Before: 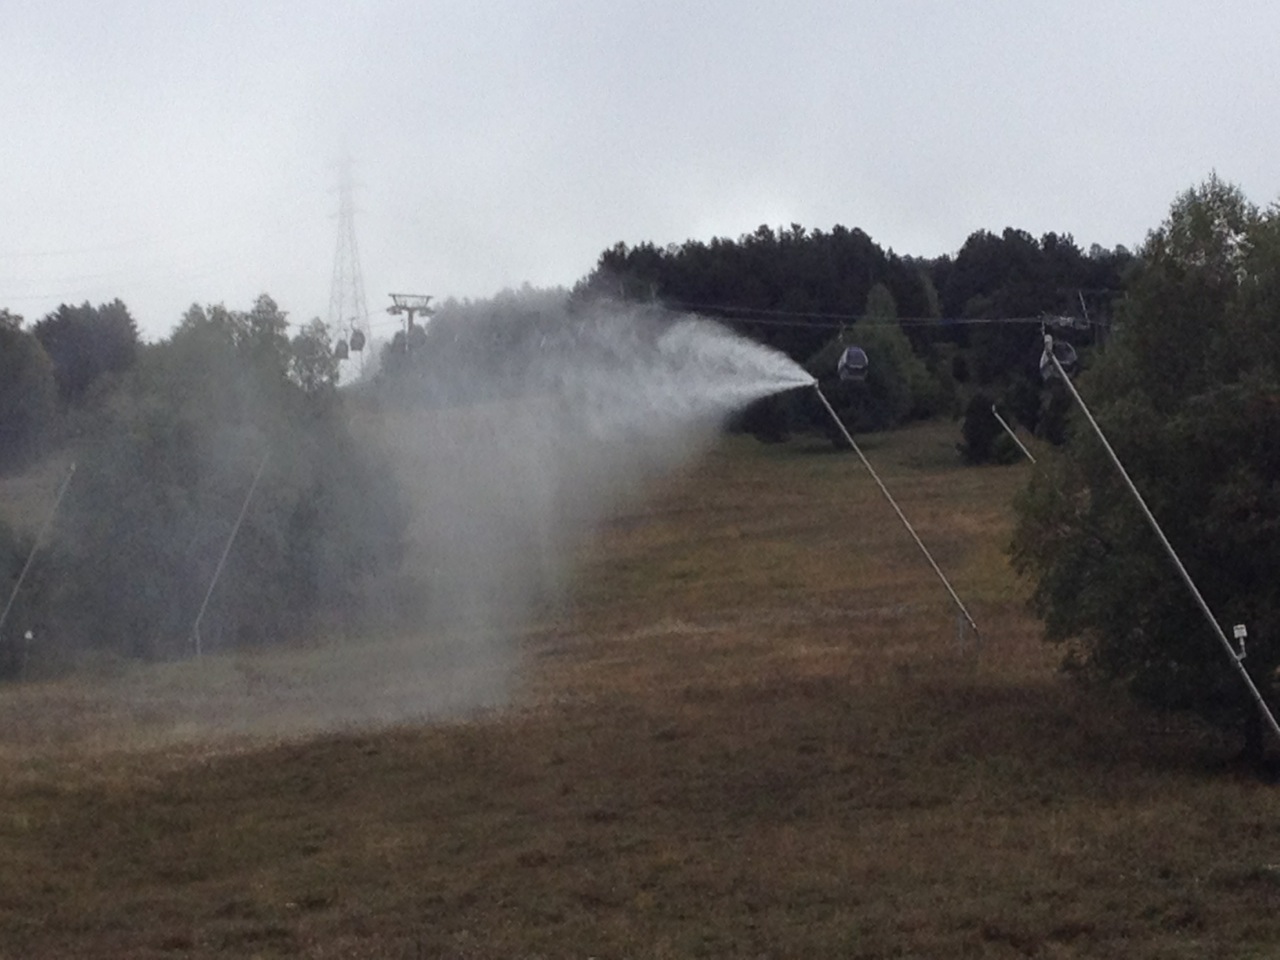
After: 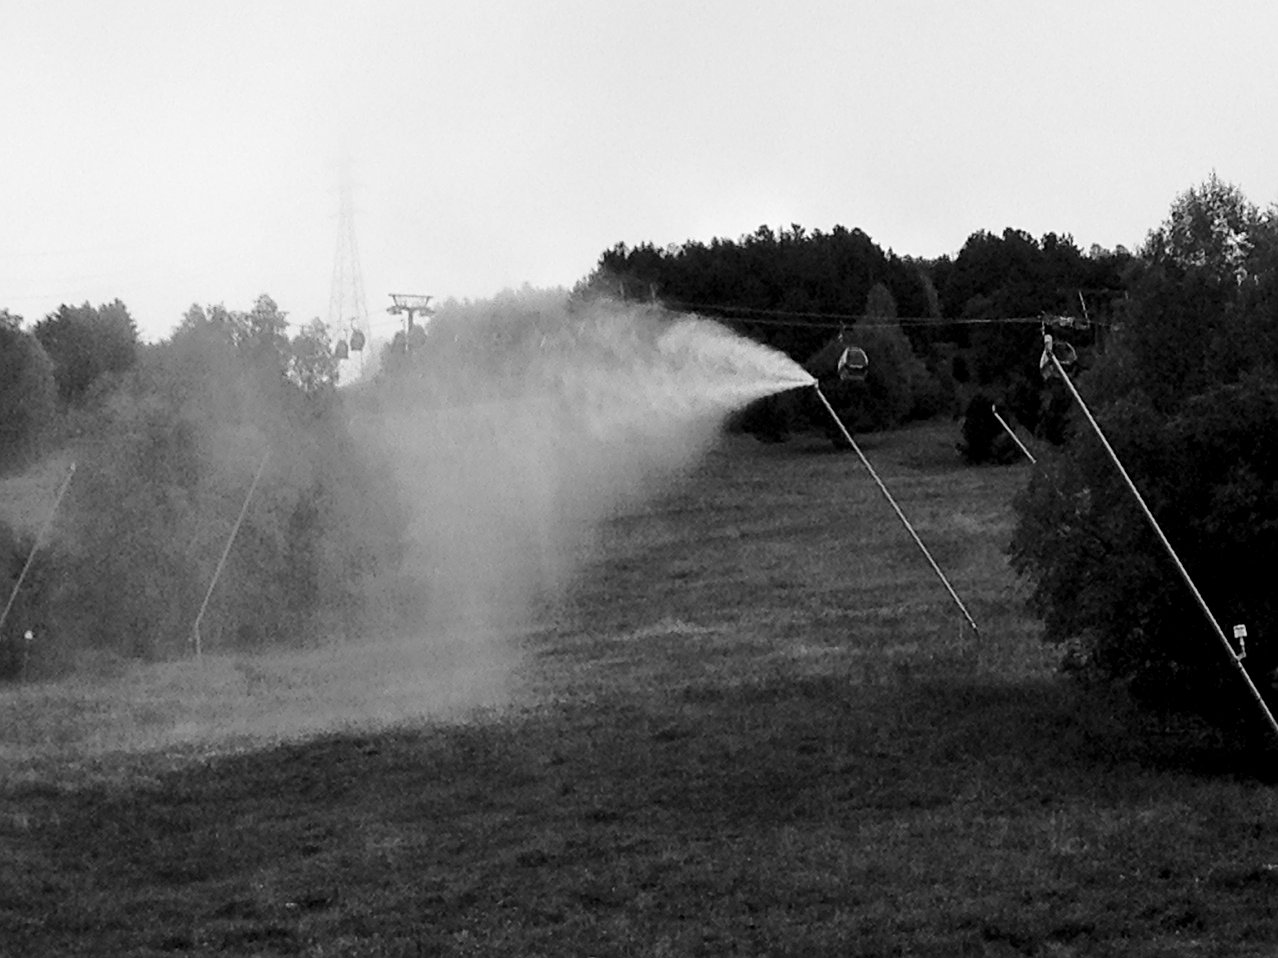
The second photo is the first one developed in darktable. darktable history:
sharpen: on, module defaults
monochrome: on, module defaults
crop: top 0.05%, bottom 0.098%
base curve: curves: ch0 [(0, 0) (0.028, 0.03) (0.121, 0.232) (0.46, 0.748) (0.859, 0.968) (1, 1)]
exposure: black level correction 0.011, compensate highlight preservation false
rgb curve: curves: ch0 [(0, 0) (0.175, 0.154) (0.785, 0.663) (1, 1)]
